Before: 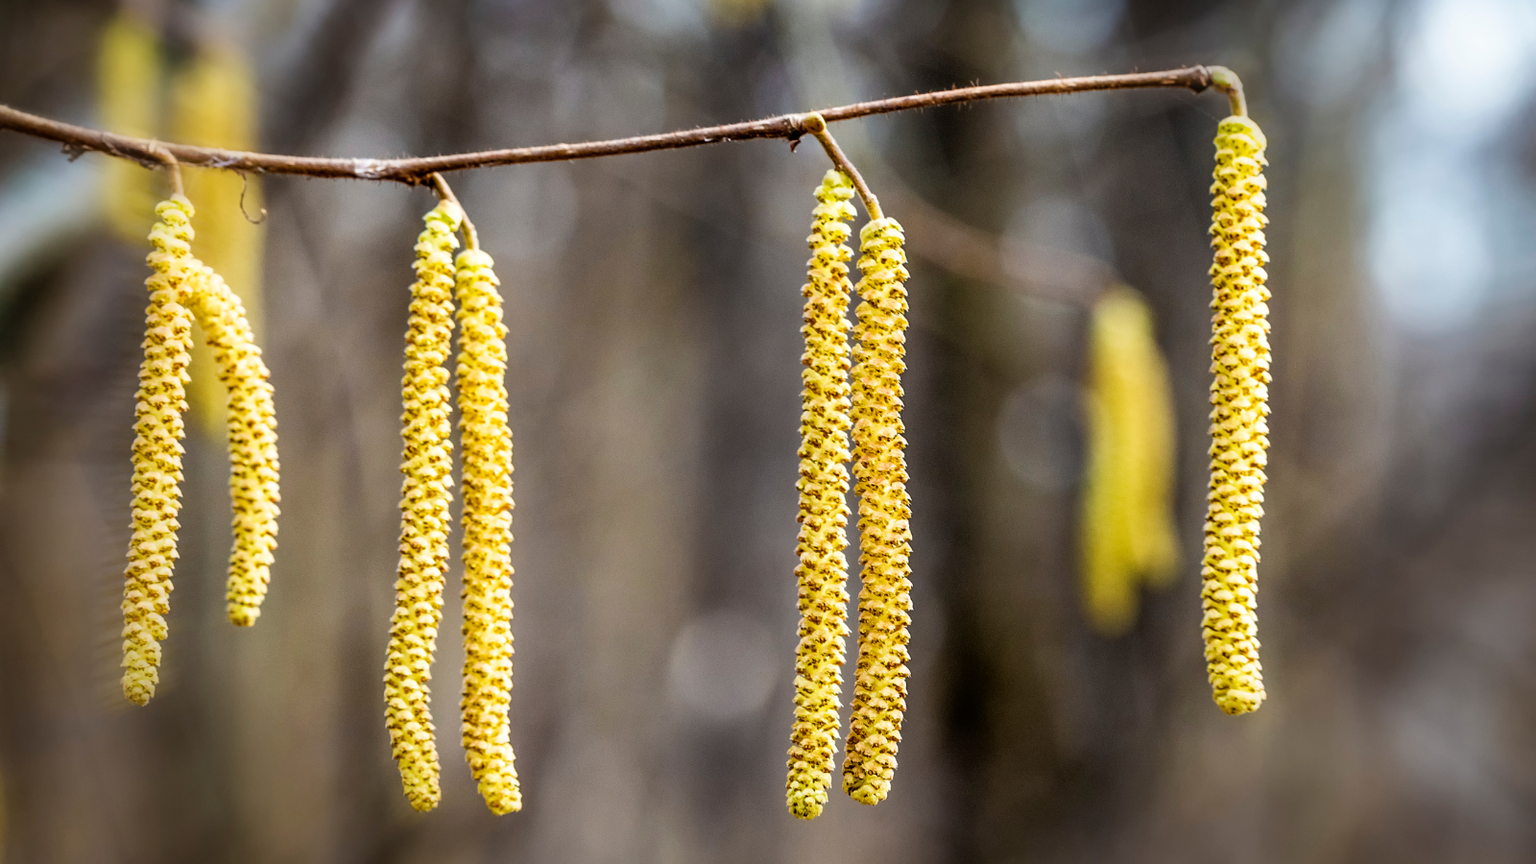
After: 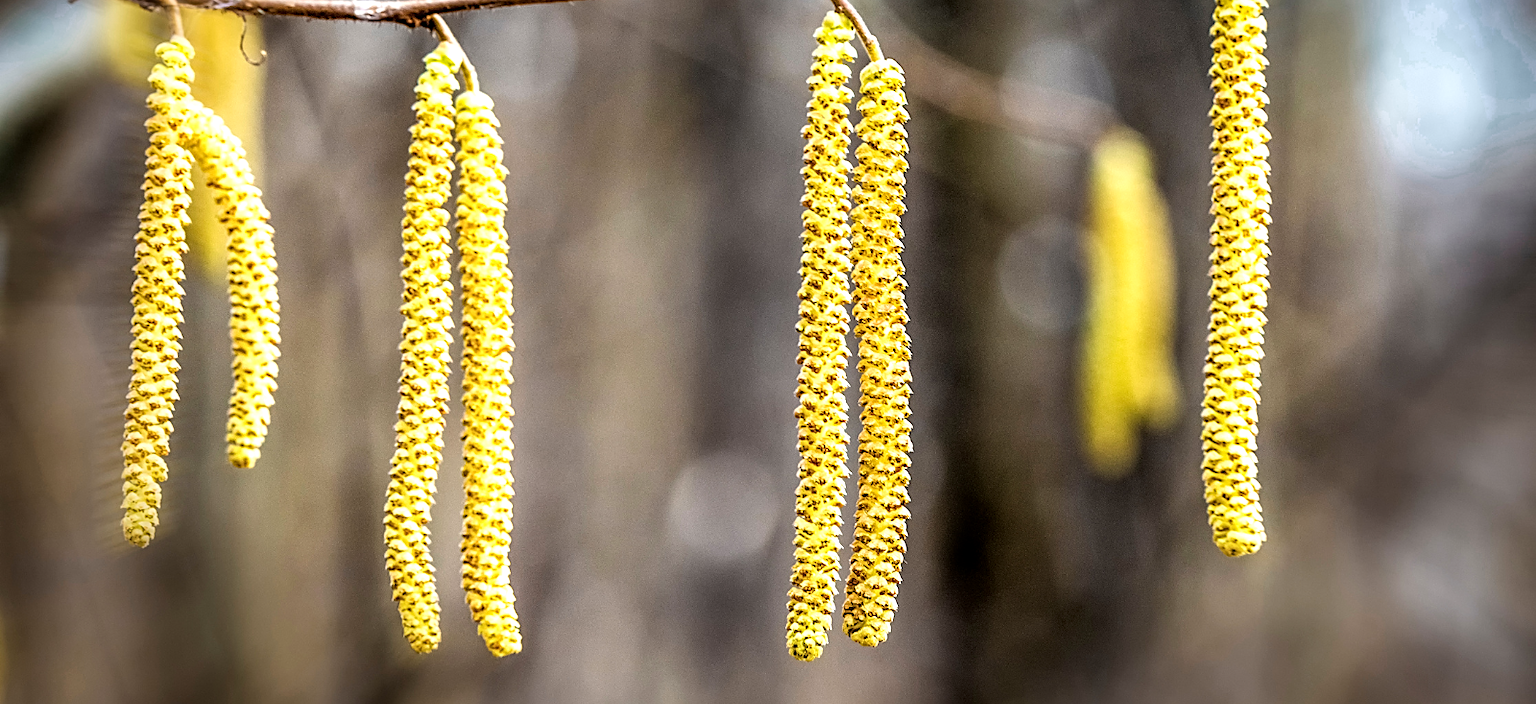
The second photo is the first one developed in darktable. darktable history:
tone equalizer: -8 EV -0.429 EV, -7 EV -0.363 EV, -6 EV -0.325 EV, -5 EV -0.217 EV, -3 EV 0.211 EV, -2 EV 0.333 EV, -1 EV 0.404 EV, +0 EV 0.409 EV
color zones: curves: ch0 [(0.25, 0.5) (0.636, 0.25) (0.75, 0.5)]
local contrast: on, module defaults
sharpen: on, module defaults
crop and rotate: top 18.423%
